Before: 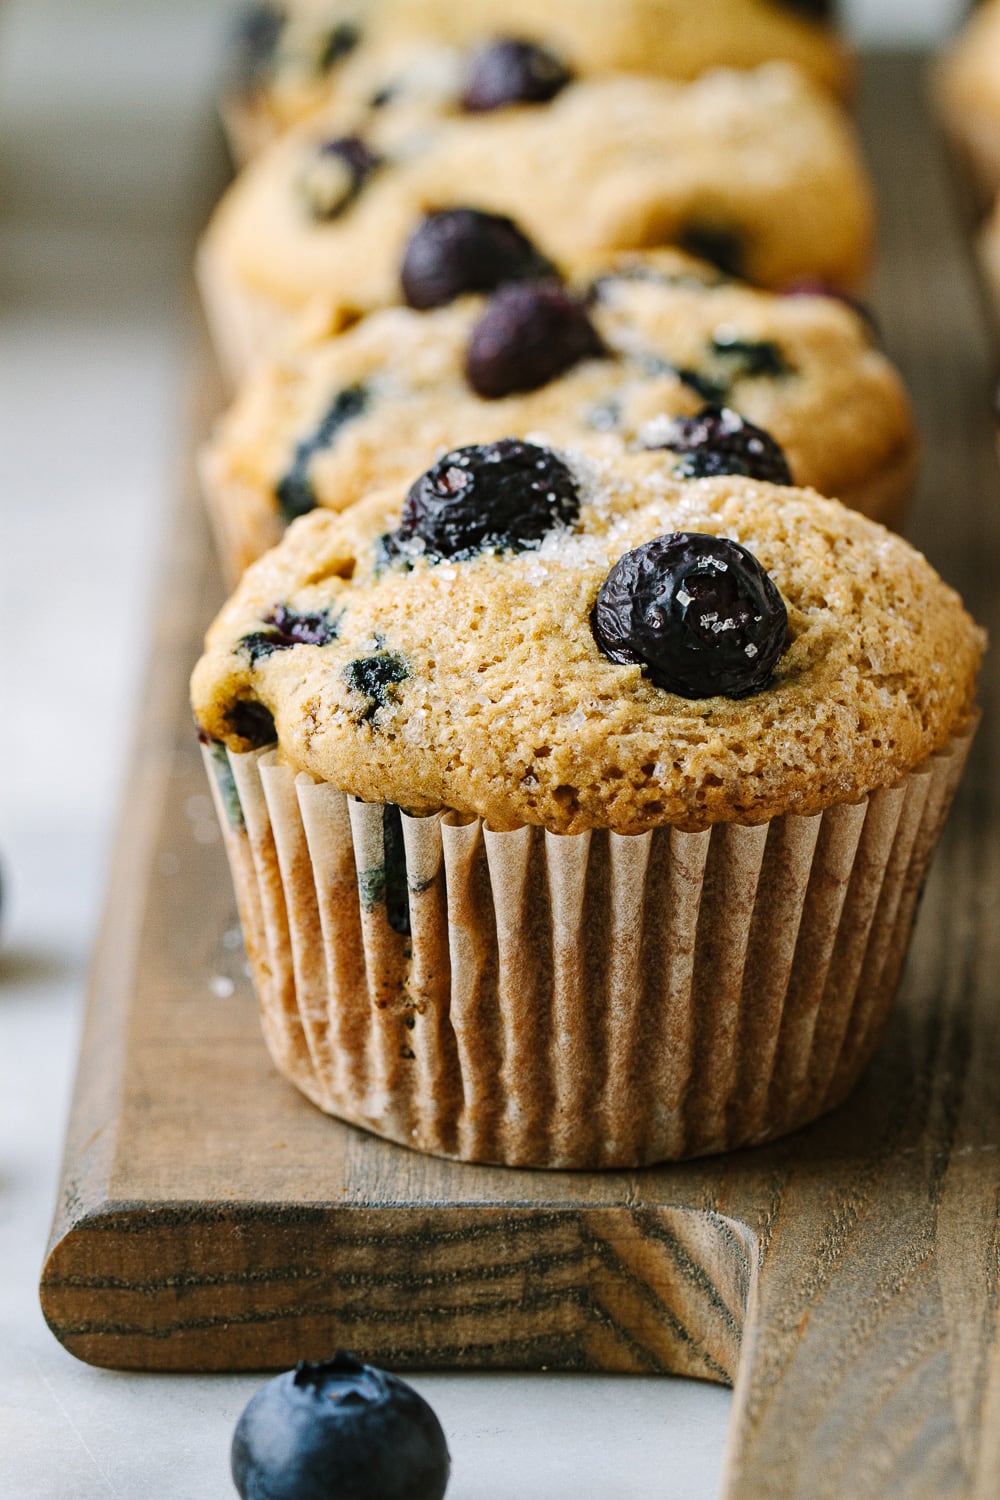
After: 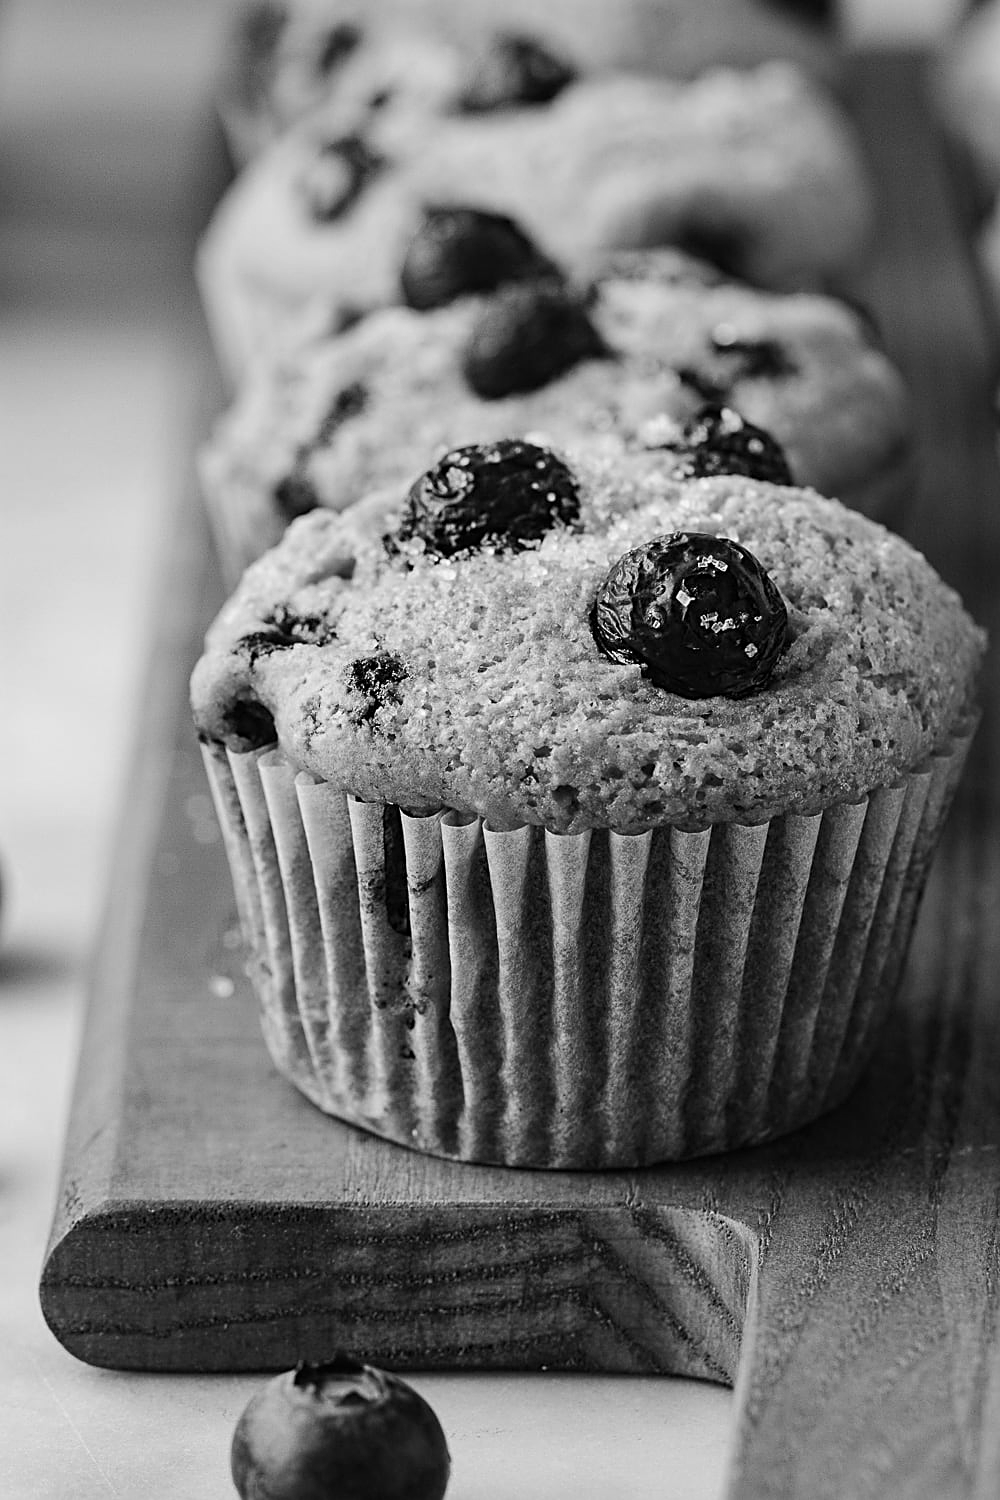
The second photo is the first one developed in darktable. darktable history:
sharpen: on, module defaults
color calibration: output gray [0.253, 0.26, 0.487, 0], gray › normalize channels true, illuminant same as pipeline (D50), adaptation XYZ, x 0.346, y 0.359, gamut compression 0
